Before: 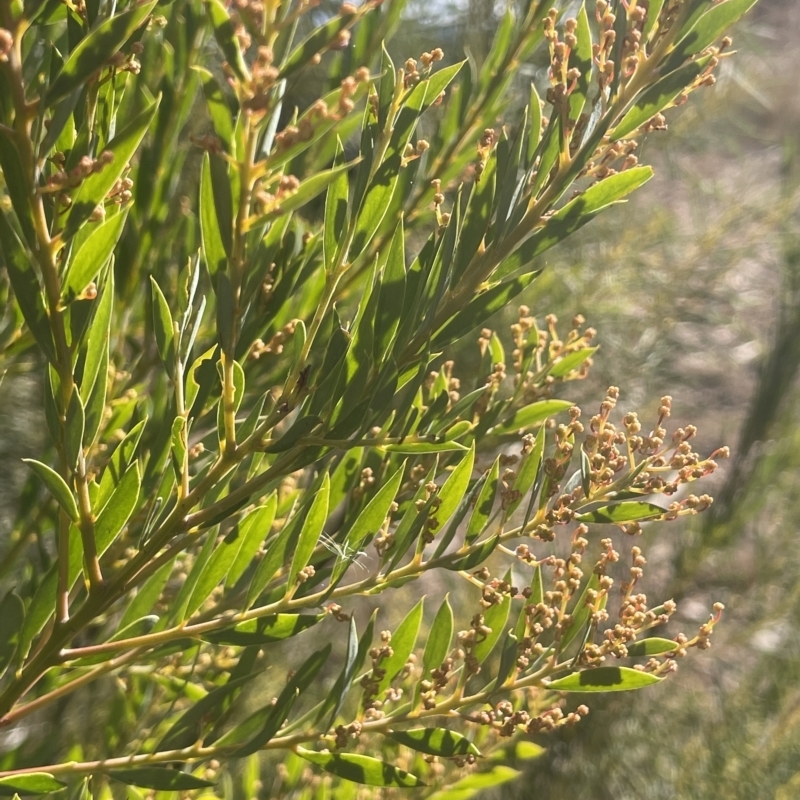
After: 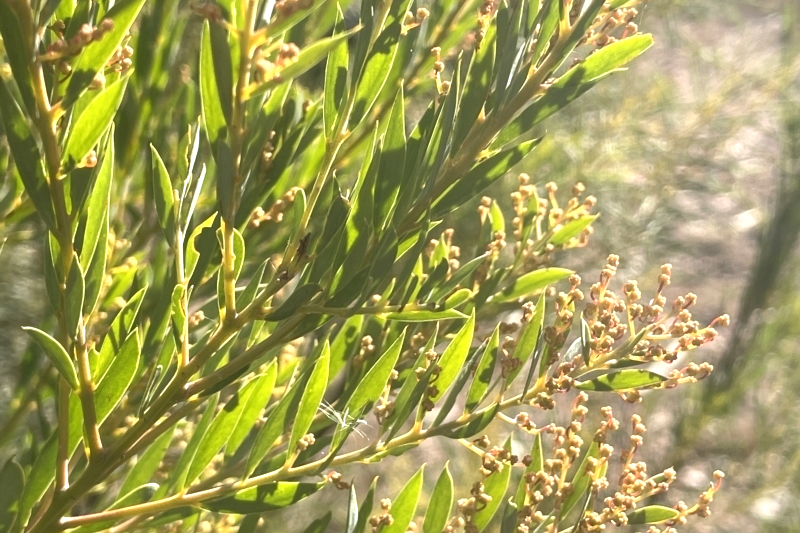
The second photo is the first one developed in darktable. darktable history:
tone equalizer: -8 EV 0.067 EV
crop: top 16.566%, bottom 16.769%
exposure: exposure 0.66 EV, compensate exposure bias true, compensate highlight preservation false
